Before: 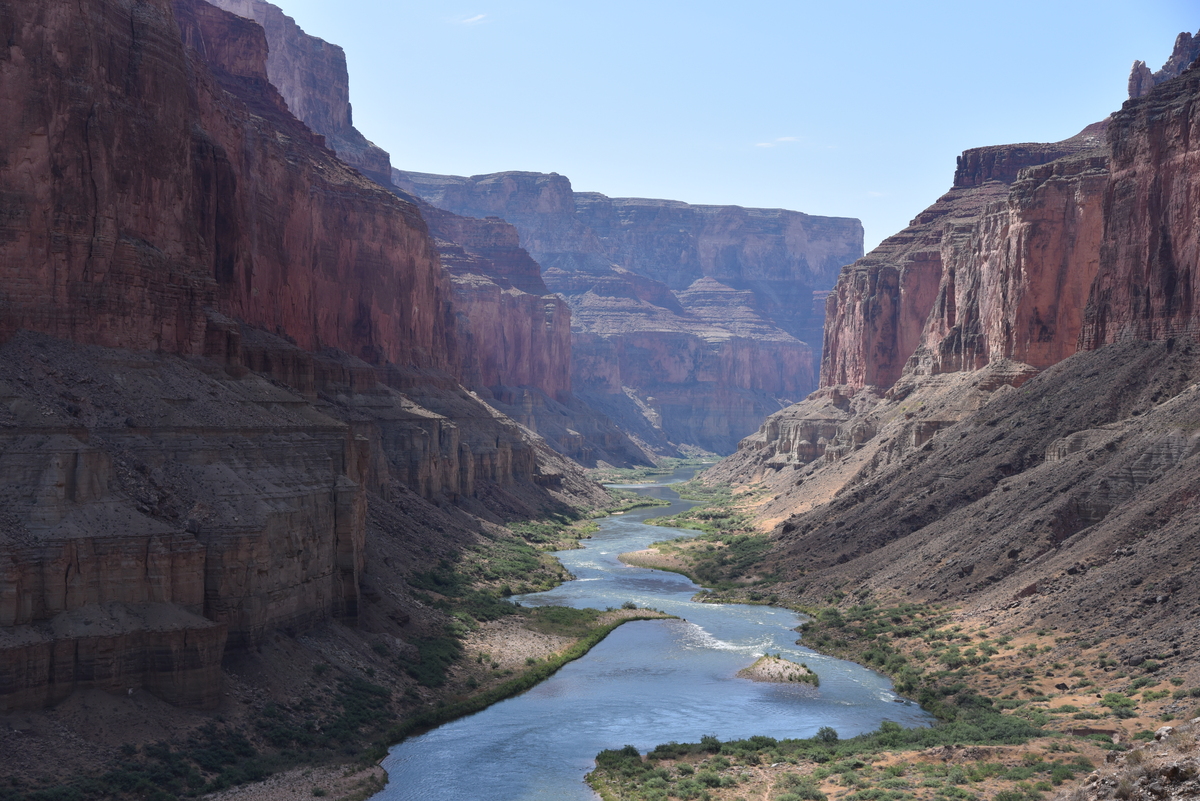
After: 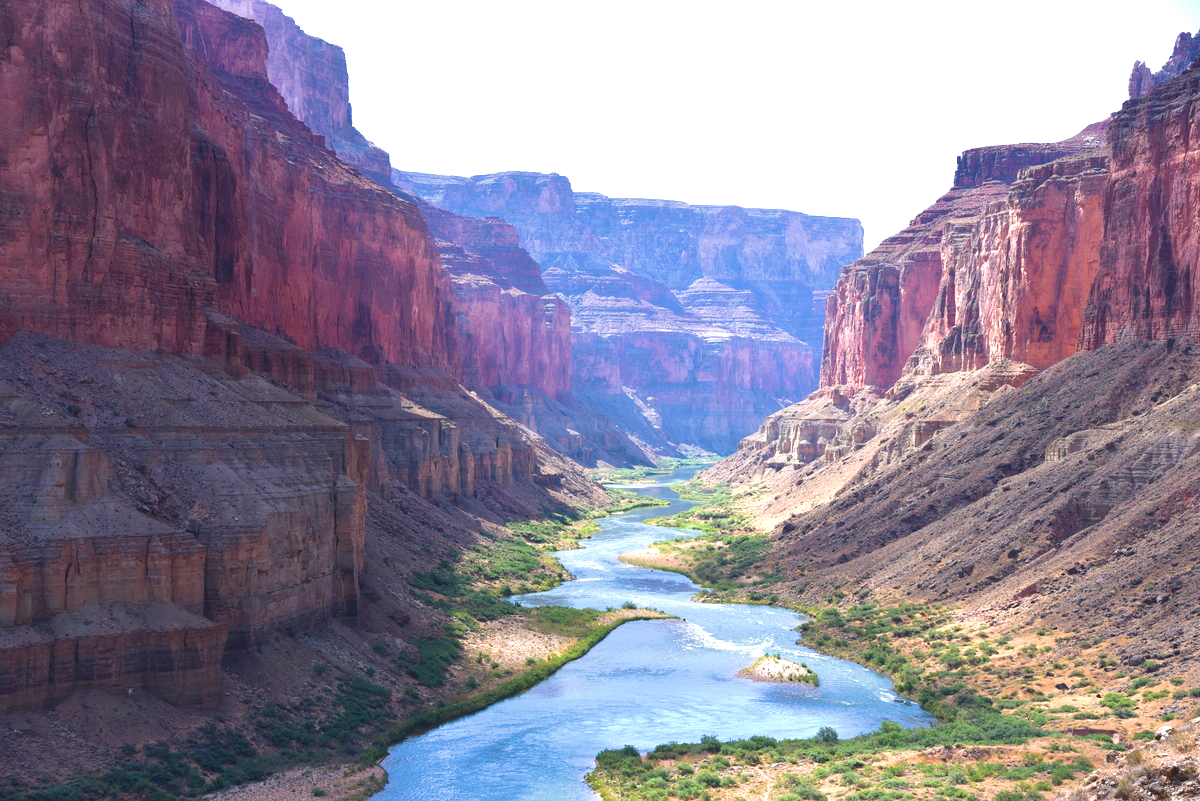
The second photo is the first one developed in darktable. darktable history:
exposure: black level correction 0, exposure 1.106 EV, compensate highlight preservation false
velvia: strength 75%
color calibration: illuminant same as pipeline (D50), adaptation XYZ, x 0.346, y 0.358, temperature 5008.17 K
